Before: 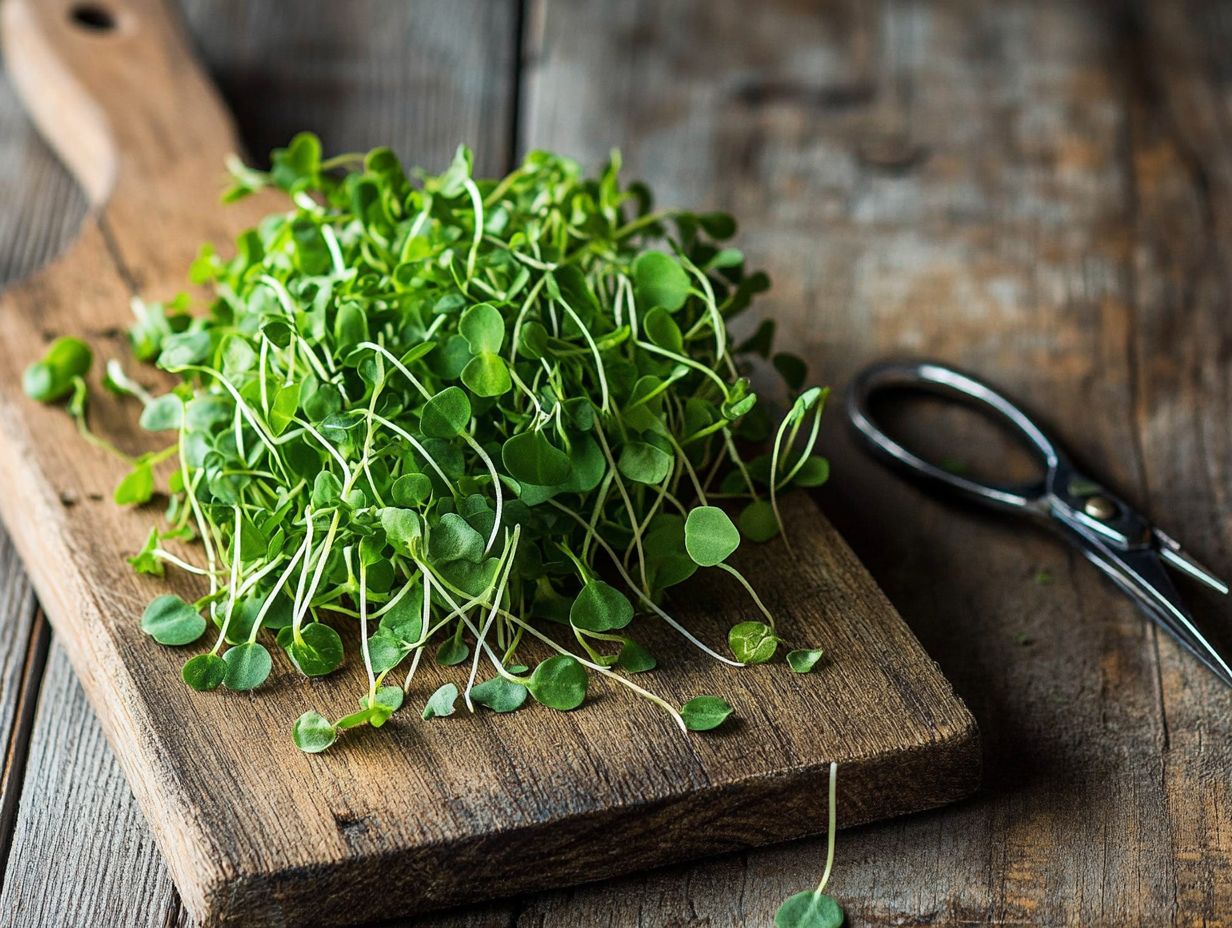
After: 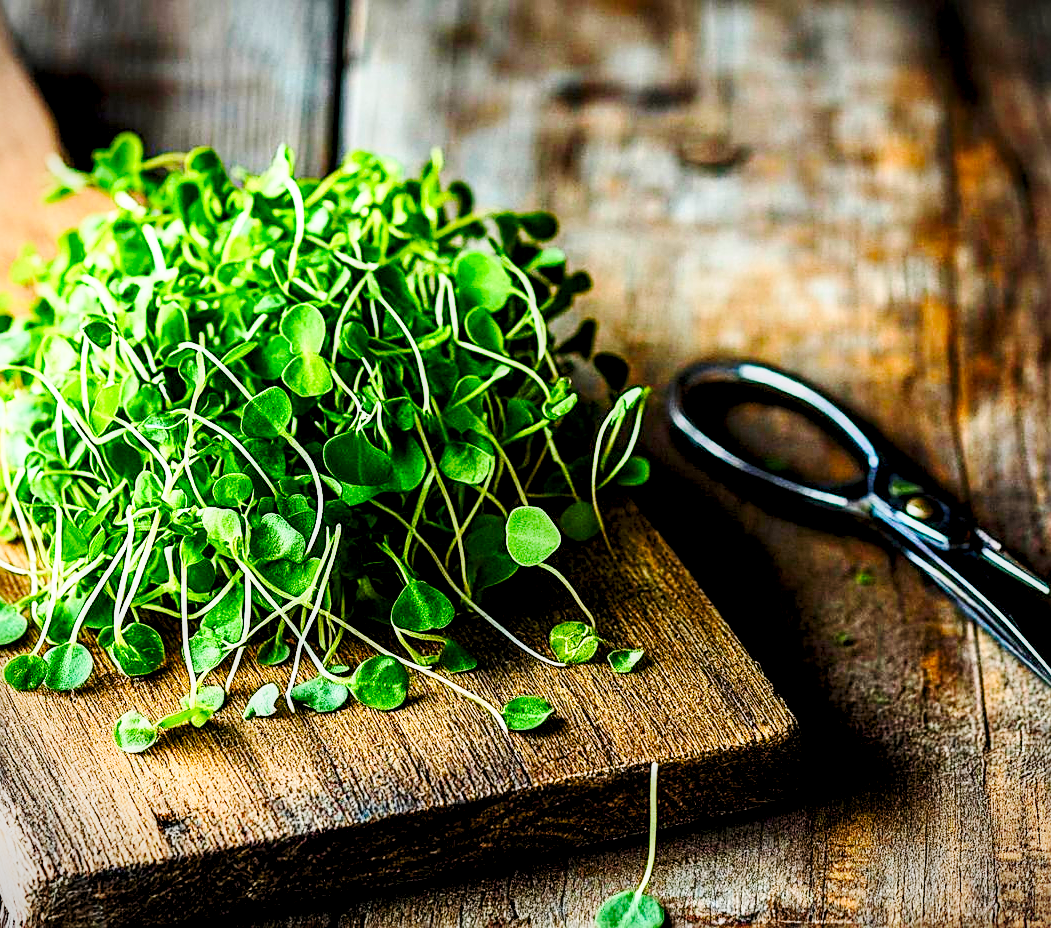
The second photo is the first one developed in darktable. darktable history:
sharpen: on, module defaults
exposure: black level correction 0.009, exposure -0.162 EV, compensate highlight preservation false
crop and rotate: left 14.654%
local contrast: shadows 94%, midtone range 0.493
vignetting: fall-off start 99.63%, fall-off radius 71.77%, width/height ratio 1.174, unbound false
contrast brightness saturation: contrast 0.238, brightness 0.268, saturation 0.39
color balance rgb: perceptual saturation grading › global saturation 20%, perceptual saturation grading › highlights -50.564%, perceptual saturation grading › shadows 30.92%, global vibrance 12.473%
base curve: curves: ch0 [(0, 0) (0.028, 0.03) (0.121, 0.232) (0.46, 0.748) (0.859, 0.968) (1, 1)], preserve colors none
